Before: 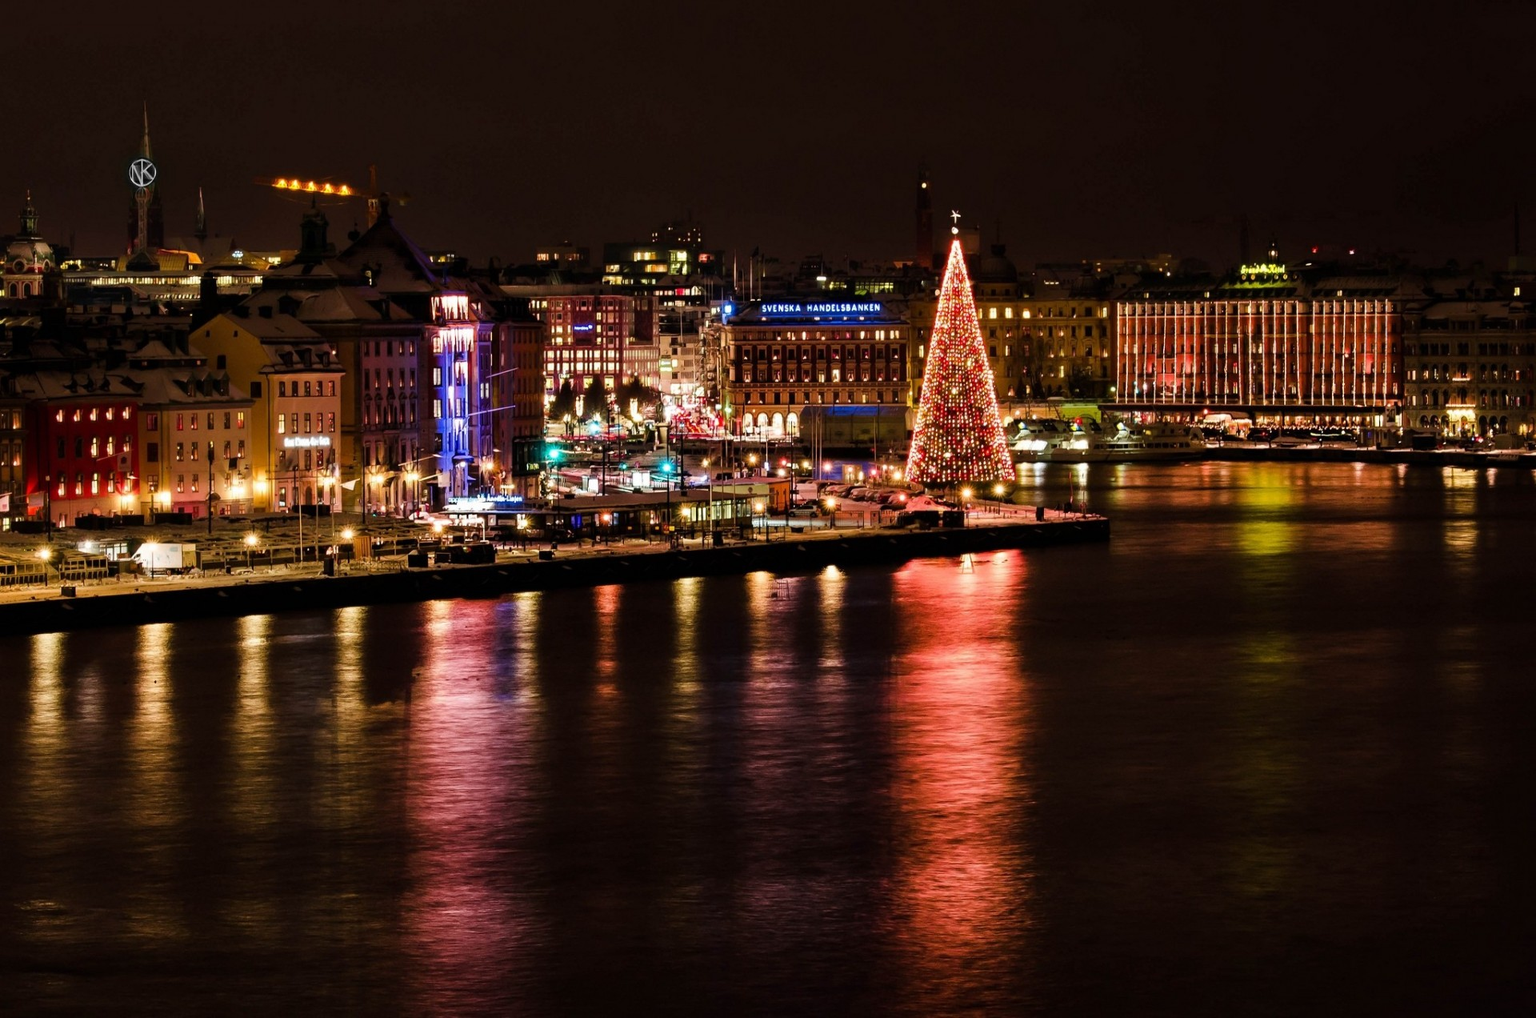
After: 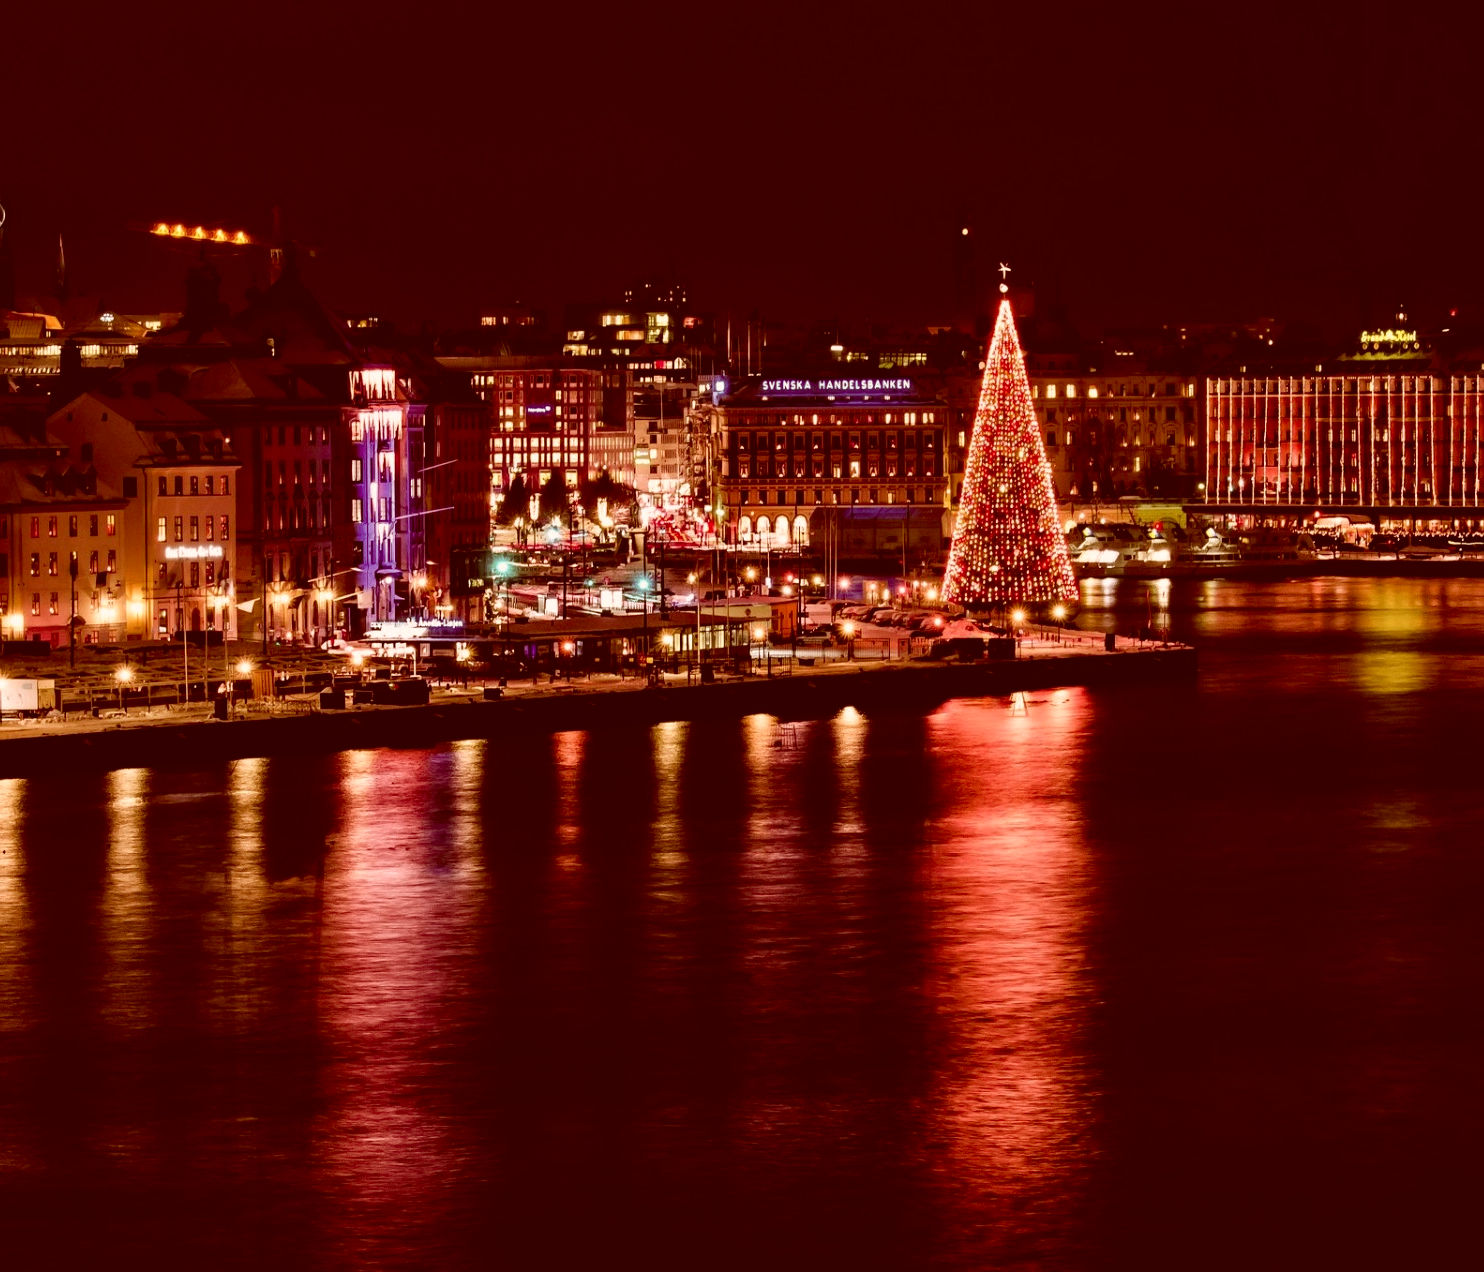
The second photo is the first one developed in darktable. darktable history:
crop: left 9.897%, right 12.768%
color correction: highlights a* 9.47, highlights b* 8.88, shadows a* 39.33, shadows b* 39.37, saturation 0.776
